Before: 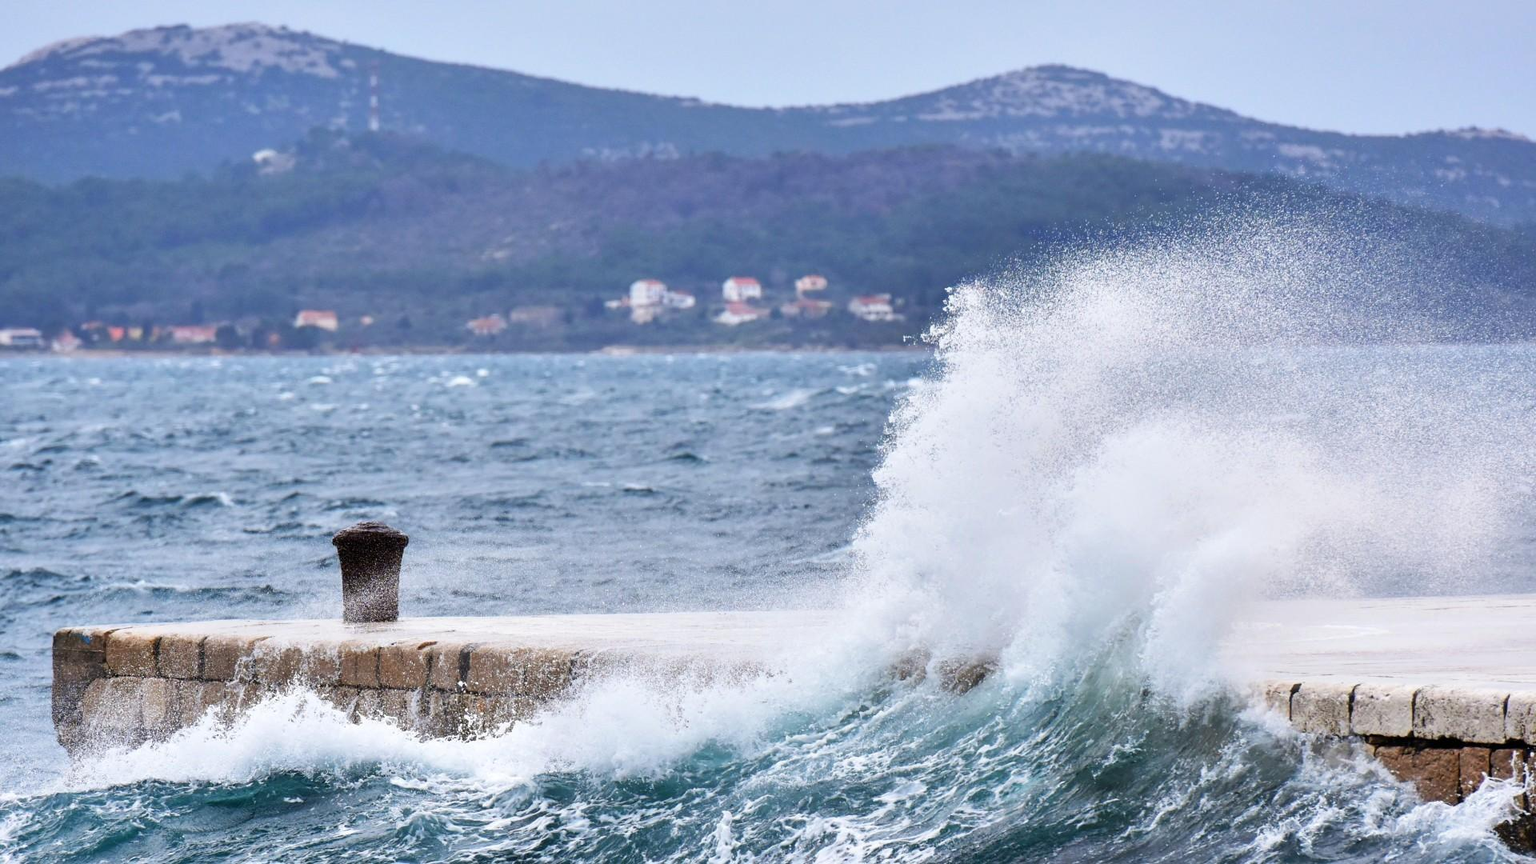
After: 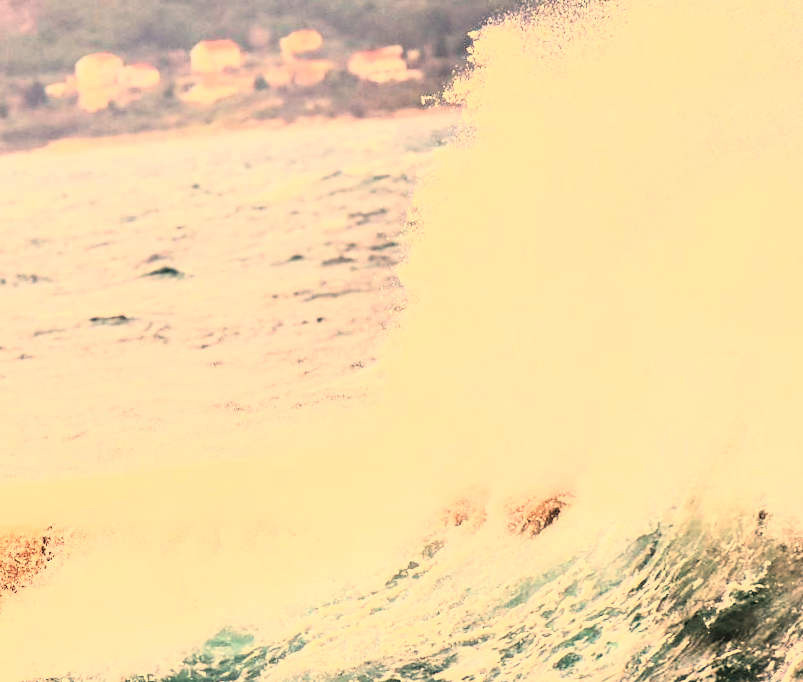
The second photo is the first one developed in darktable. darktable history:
crop: left 35.432%, top 26.233%, right 20.145%, bottom 3.432%
white balance: red 1.467, blue 0.684
rgb curve: curves: ch0 [(0, 0) (0.21, 0.15) (0.24, 0.21) (0.5, 0.75) (0.75, 0.96) (0.89, 0.99) (1, 1)]; ch1 [(0, 0.02) (0.21, 0.13) (0.25, 0.2) (0.5, 0.67) (0.75, 0.9) (0.89, 0.97) (1, 1)]; ch2 [(0, 0.02) (0.21, 0.13) (0.25, 0.2) (0.5, 0.67) (0.75, 0.9) (0.89, 0.97) (1, 1)], compensate middle gray true
rotate and perspective: rotation -5°, crop left 0.05, crop right 0.952, crop top 0.11, crop bottom 0.89
